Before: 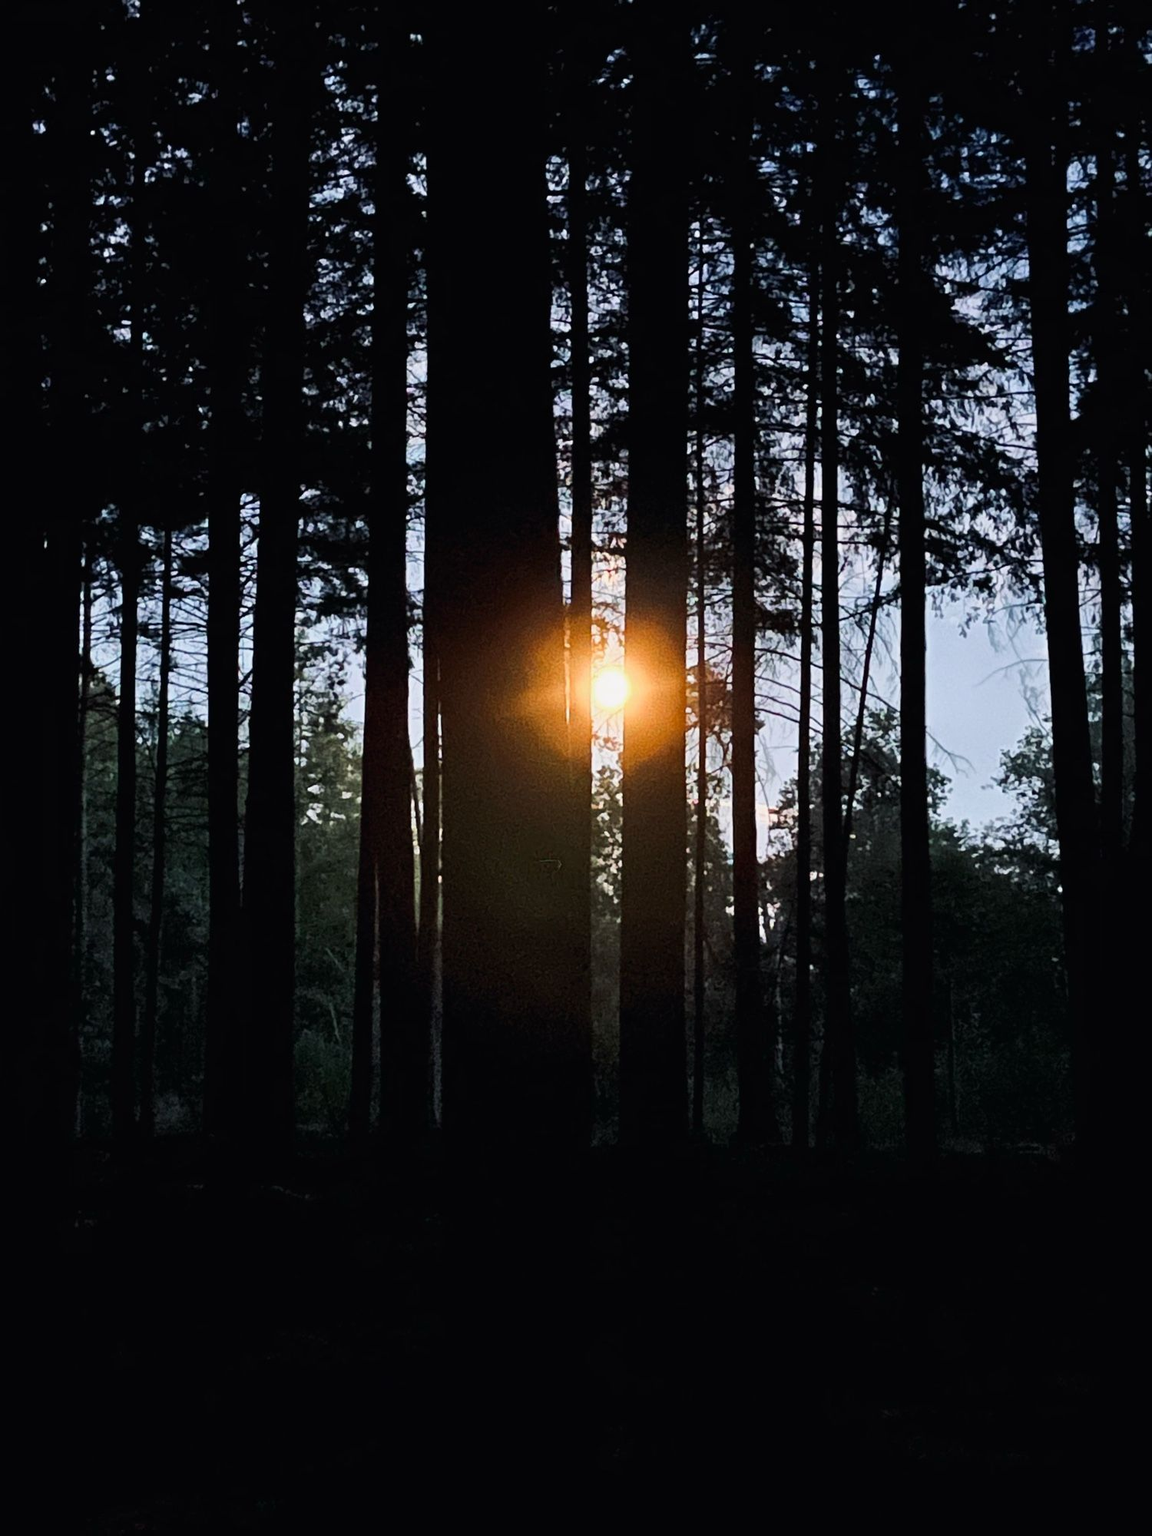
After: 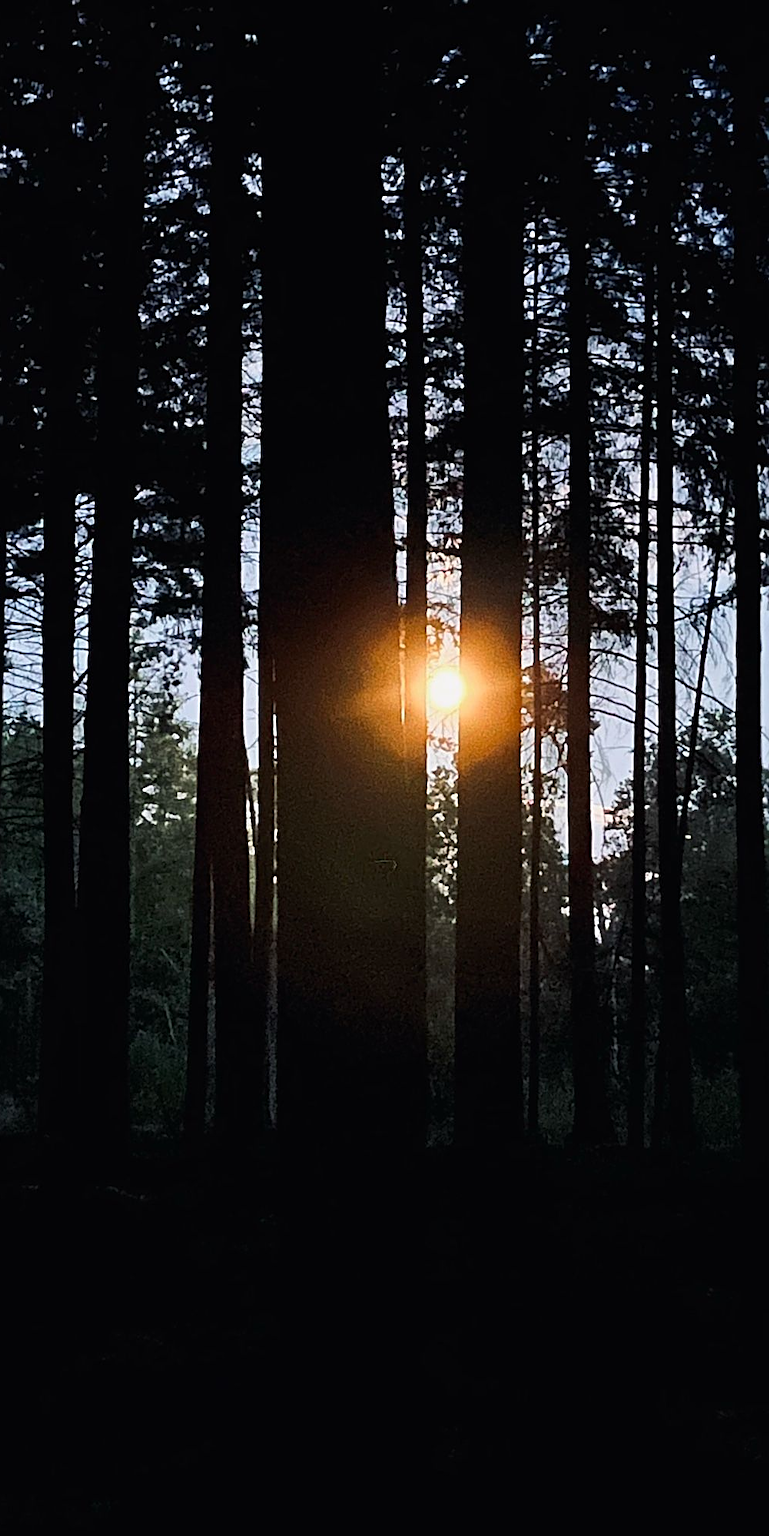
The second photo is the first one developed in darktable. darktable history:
crop and rotate: left 14.432%, right 18.749%
sharpen: amount 0.589
